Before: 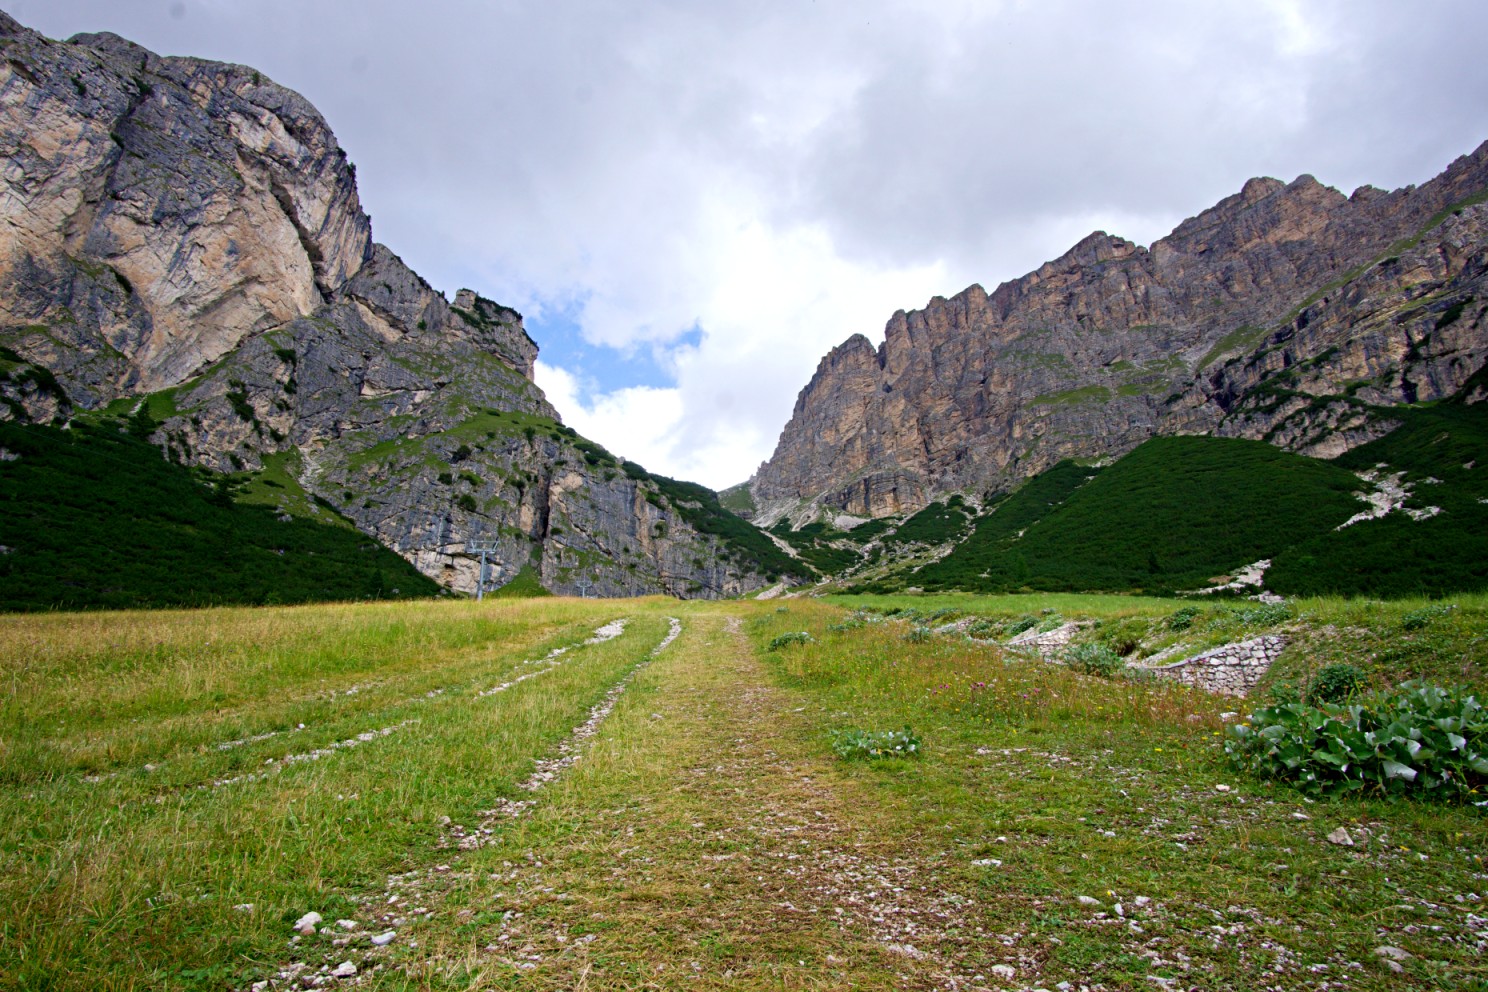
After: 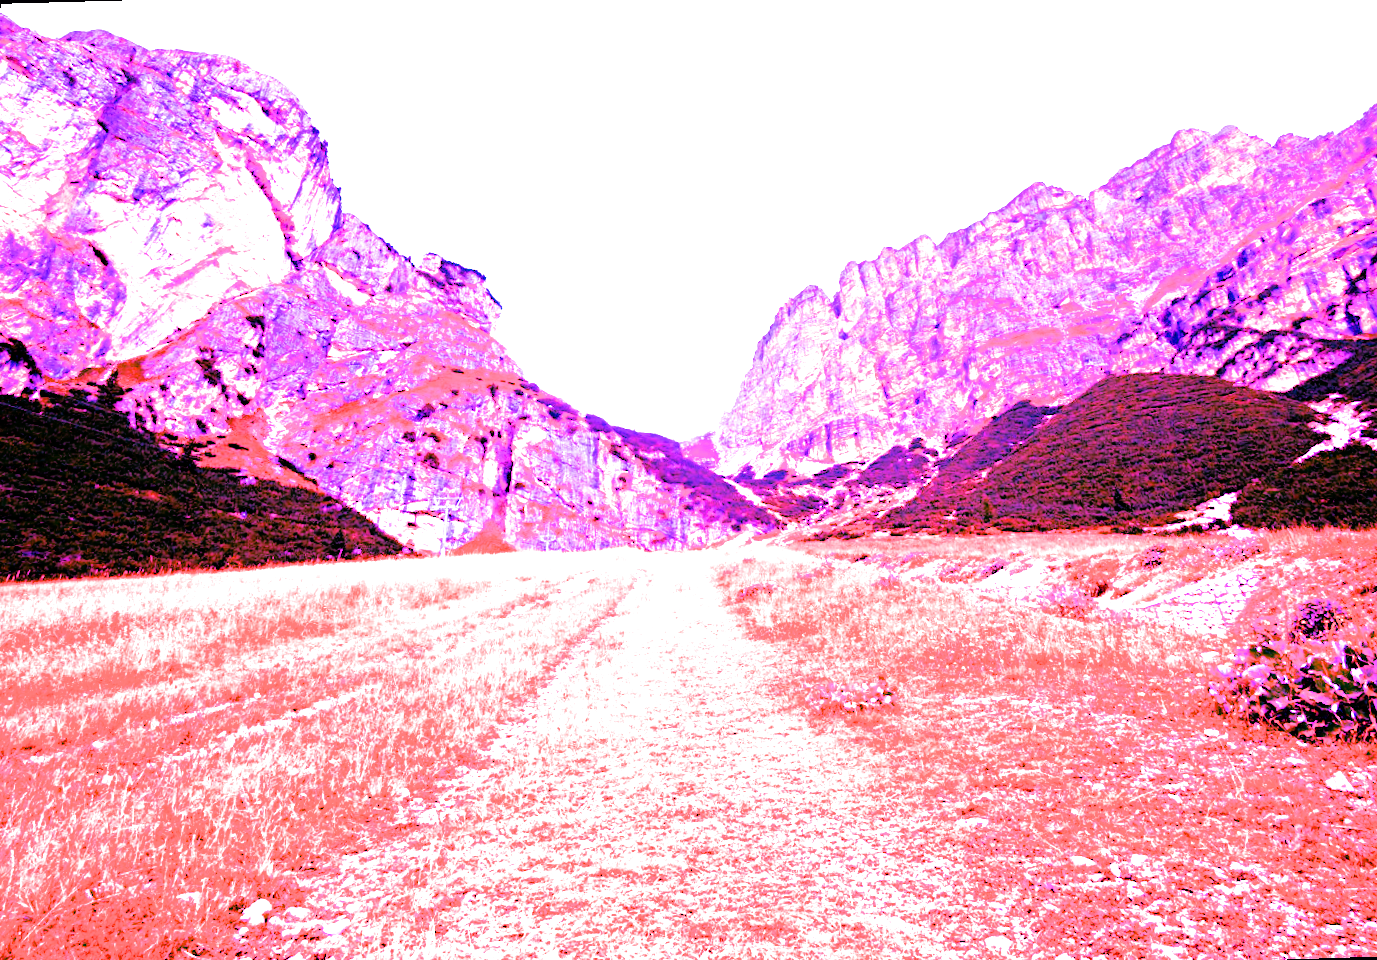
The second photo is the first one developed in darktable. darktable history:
filmic rgb: black relative exposure -7.15 EV, white relative exposure 5.36 EV, hardness 3.02, color science v6 (2022)
rotate and perspective: rotation -1.68°, lens shift (vertical) -0.146, crop left 0.049, crop right 0.912, crop top 0.032, crop bottom 0.96
white balance: red 8, blue 8
